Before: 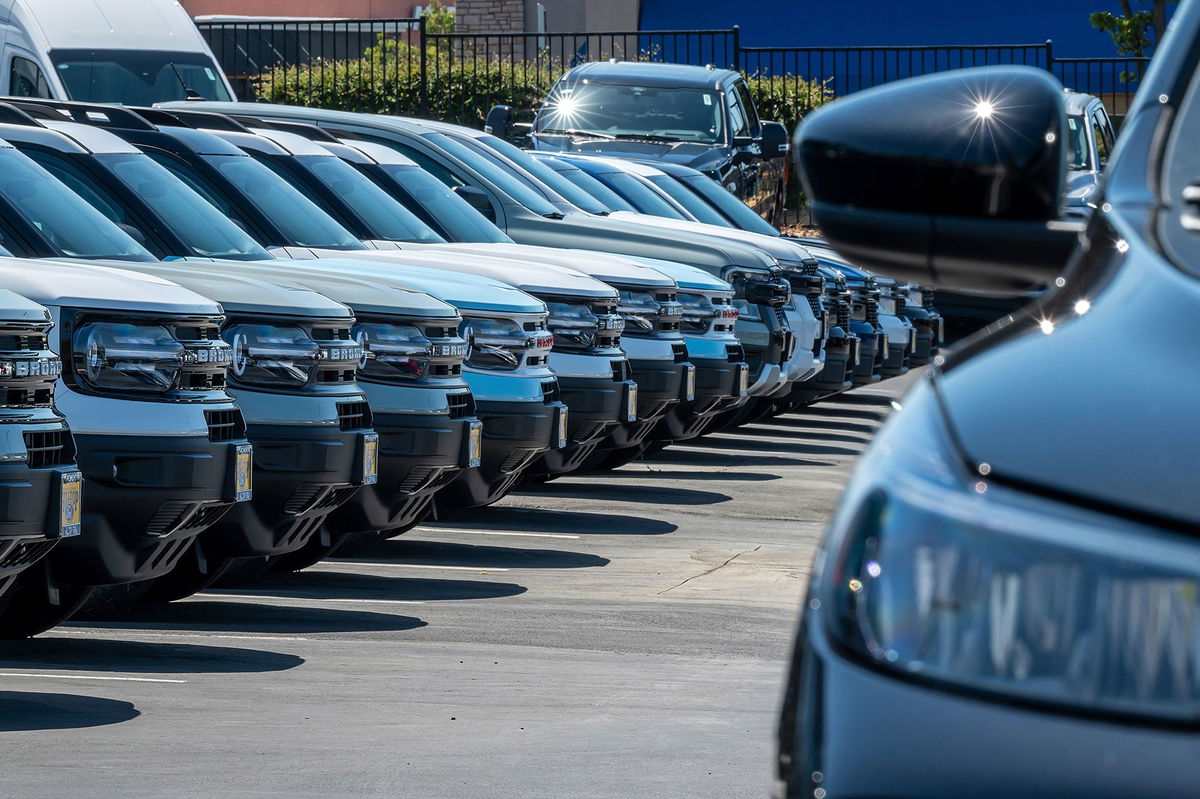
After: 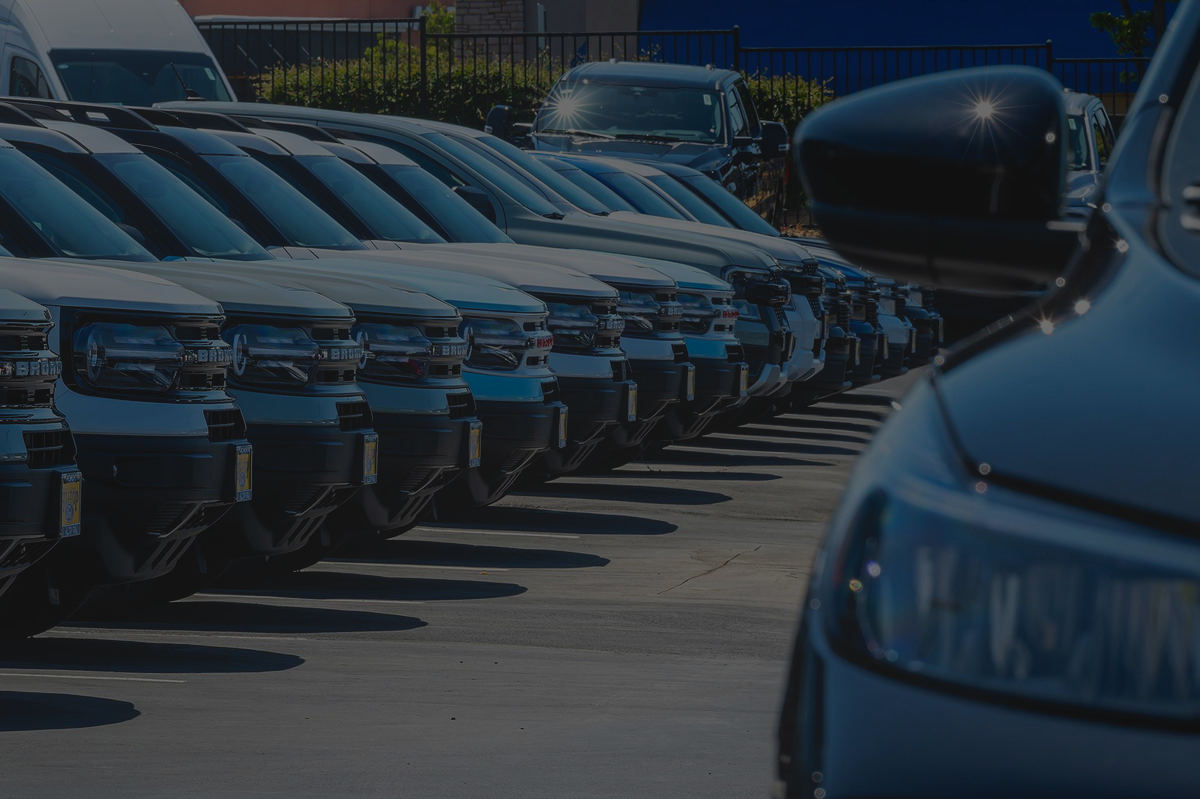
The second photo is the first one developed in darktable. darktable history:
exposure: exposure -2.002 EV, compensate highlight preservation false
local contrast: detail 69%
